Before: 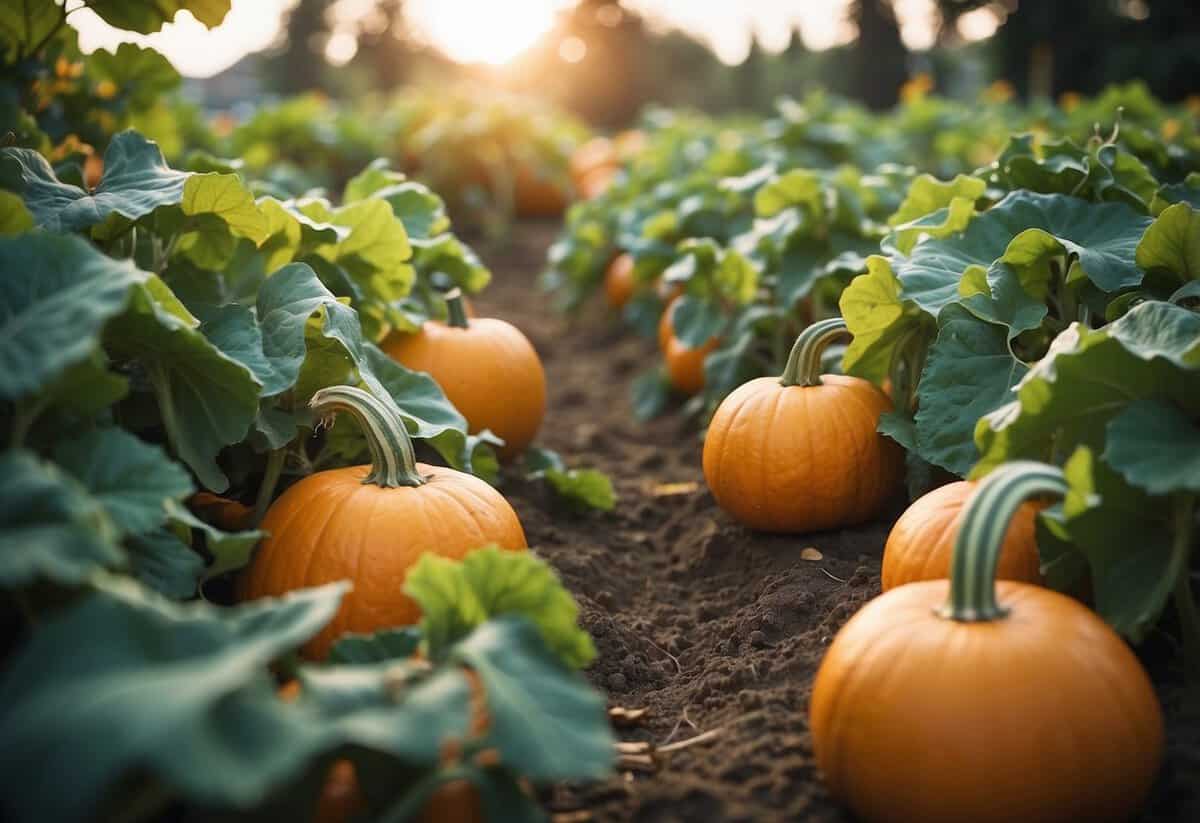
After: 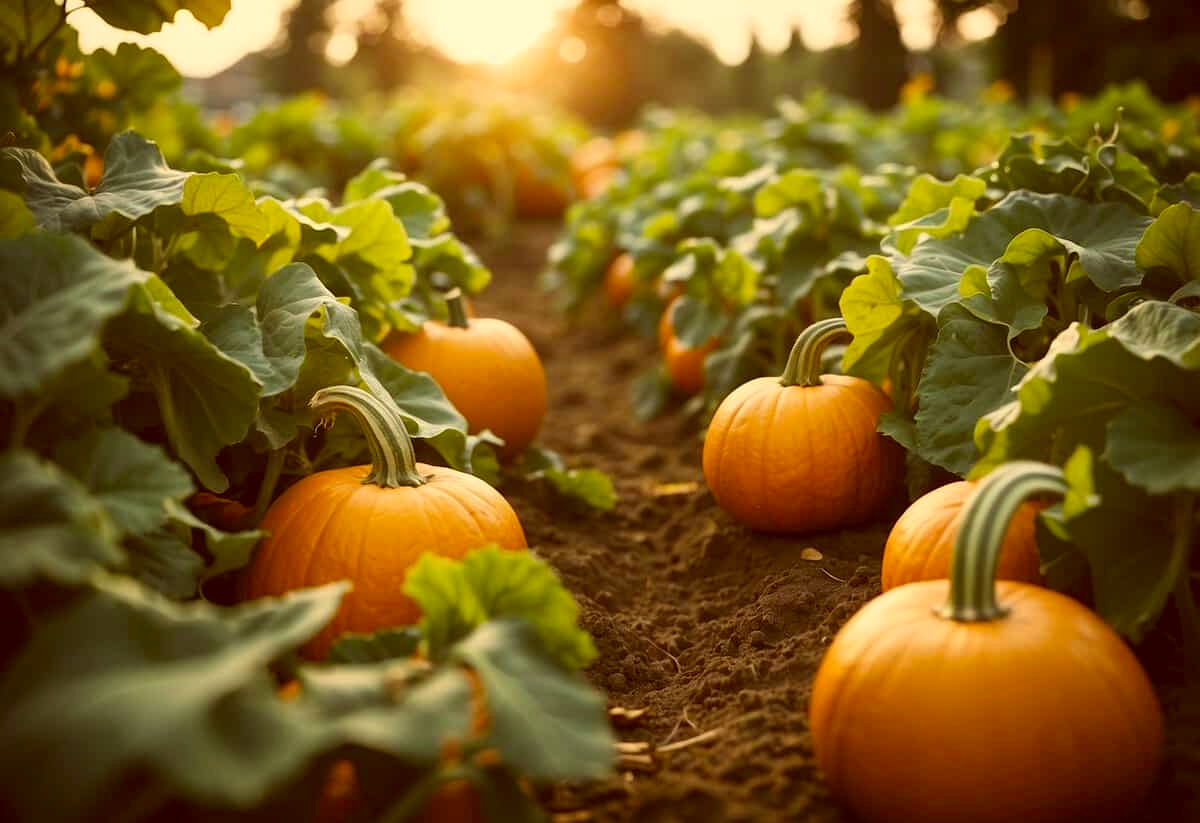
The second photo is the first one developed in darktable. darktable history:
color correction: highlights a* 1.08, highlights b* 23.96, shadows a* 15.3, shadows b* 24.39
